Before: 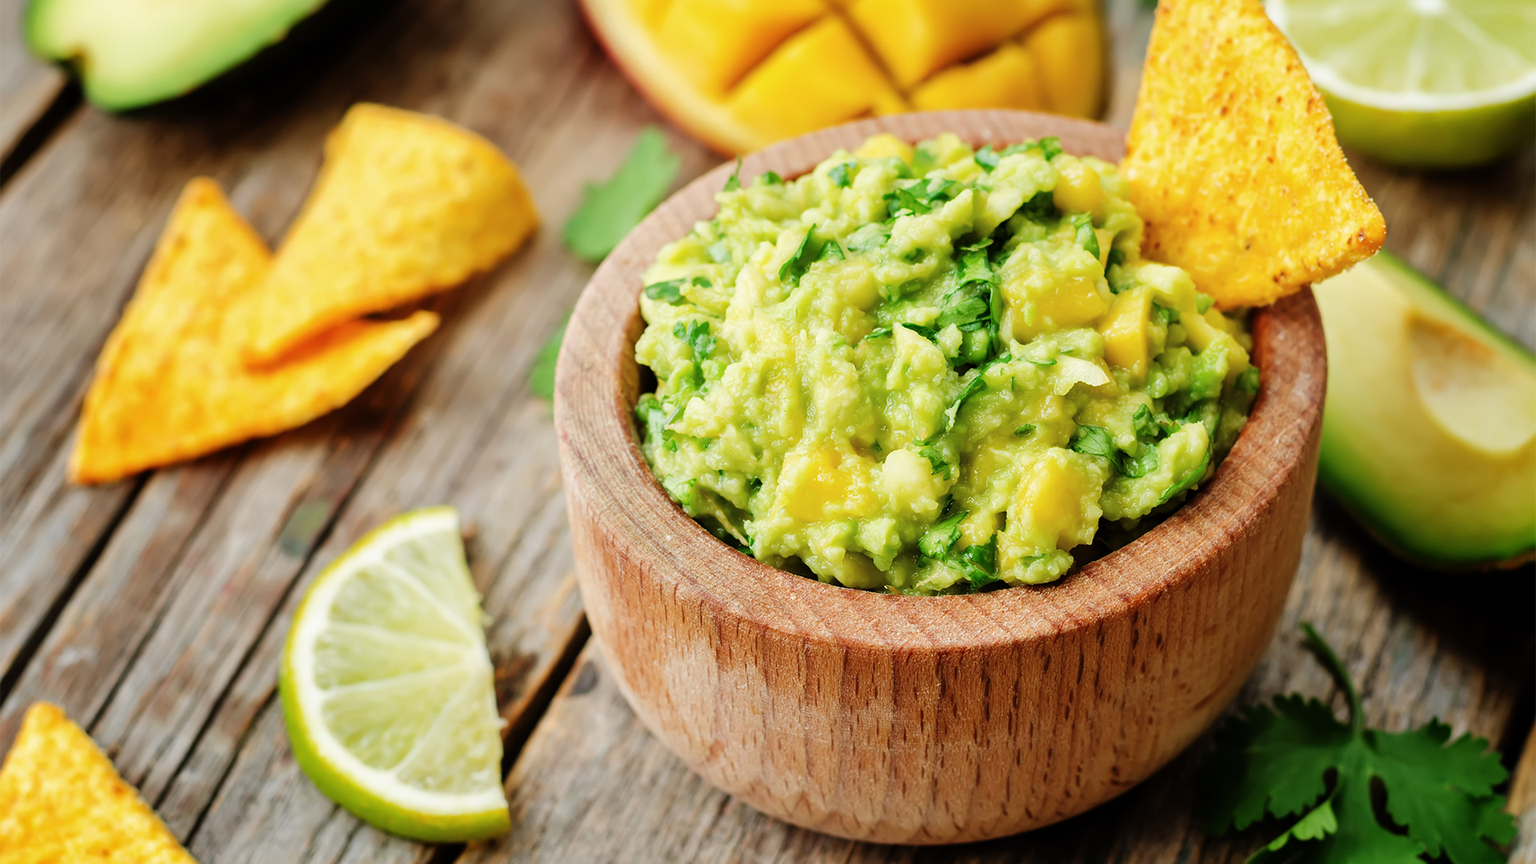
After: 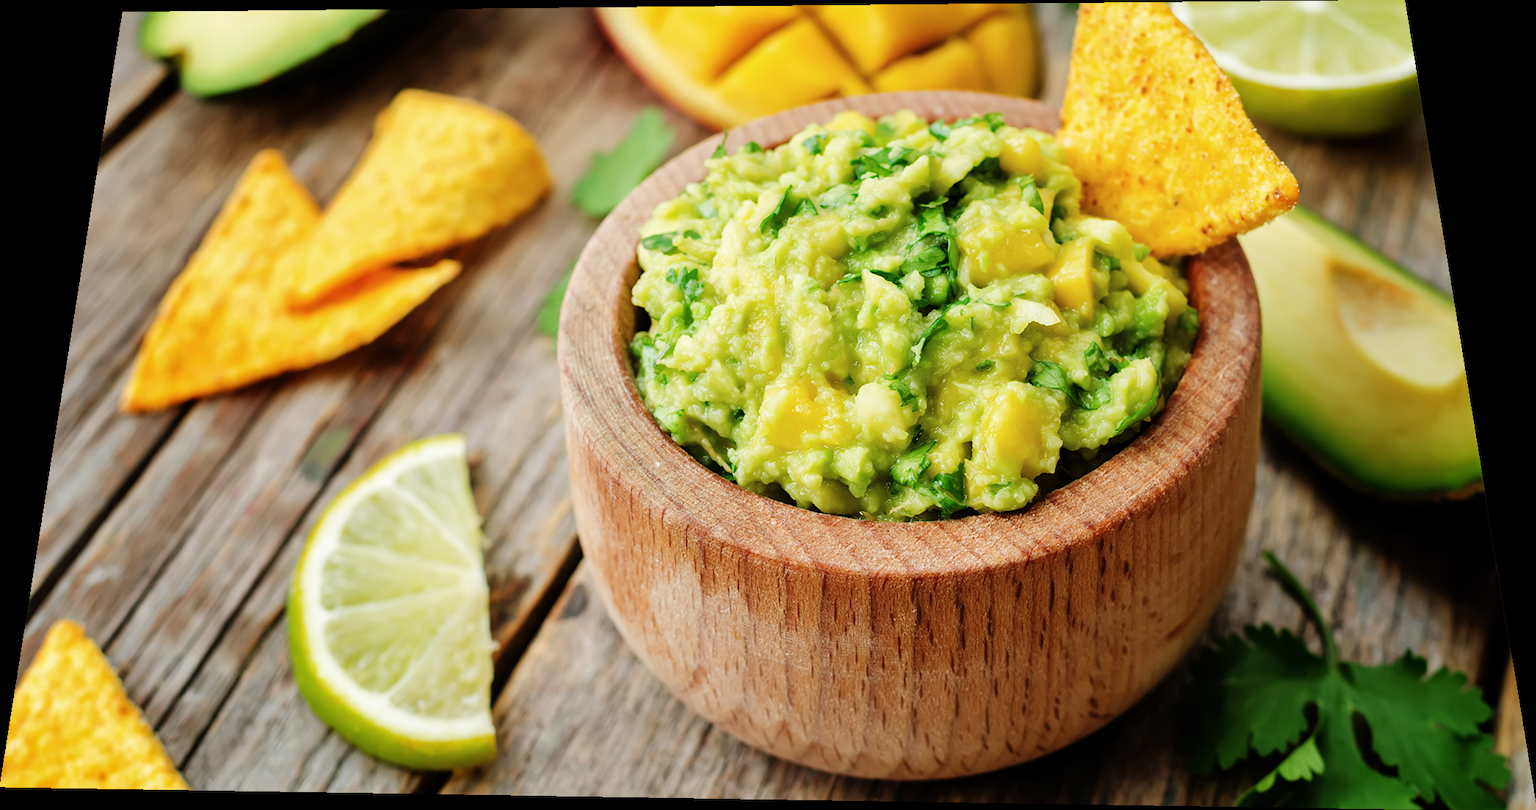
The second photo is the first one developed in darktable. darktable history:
rotate and perspective: rotation 0.128°, lens shift (vertical) -0.181, lens shift (horizontal) -0.044, shear 0.001, automatic cropping off
local contrast: mode bilateral grid, contrast 15, coarseness 36, detail 105%, midtone range 0.2
